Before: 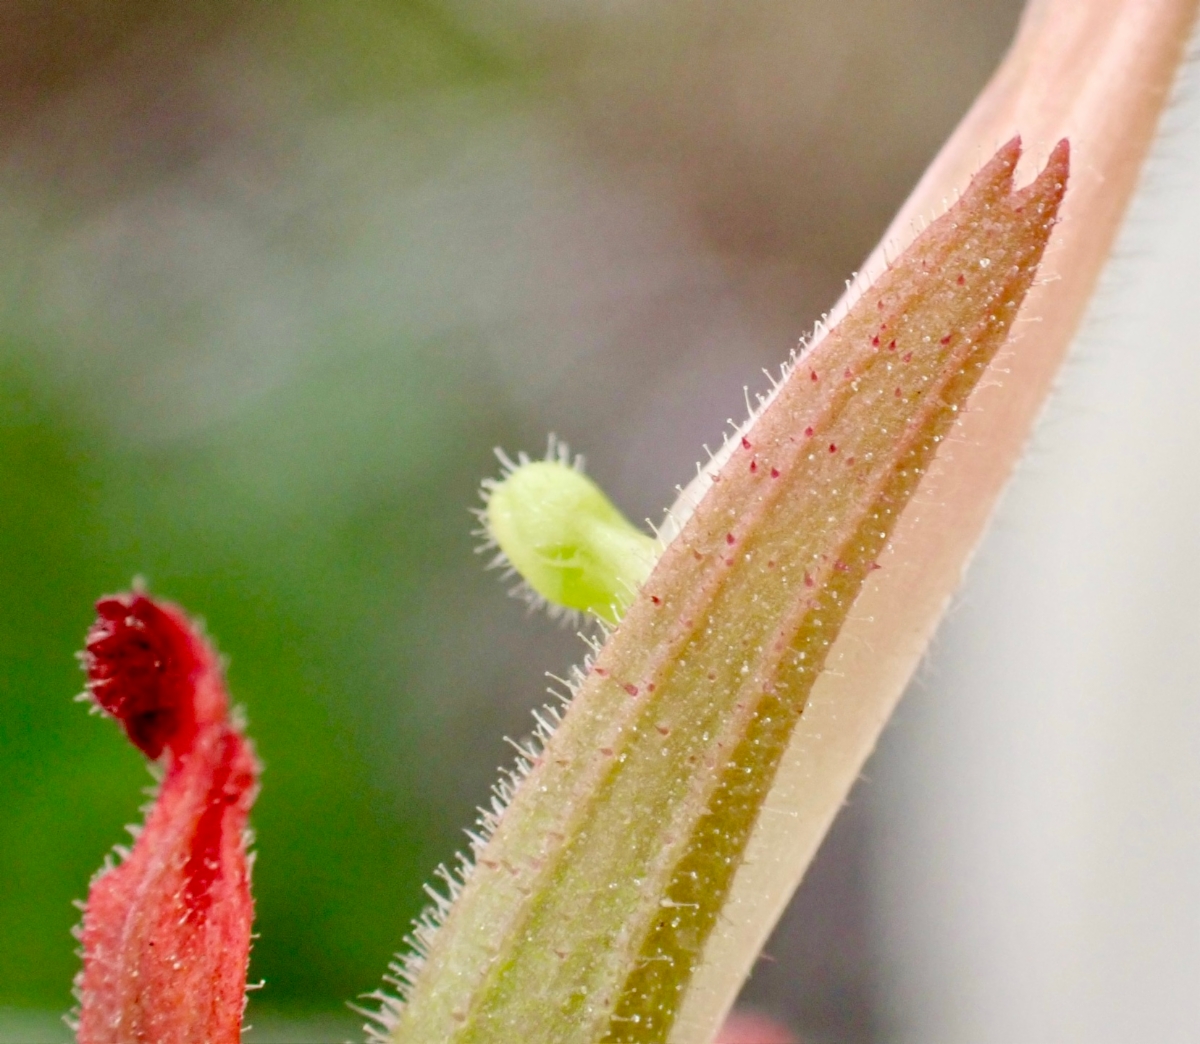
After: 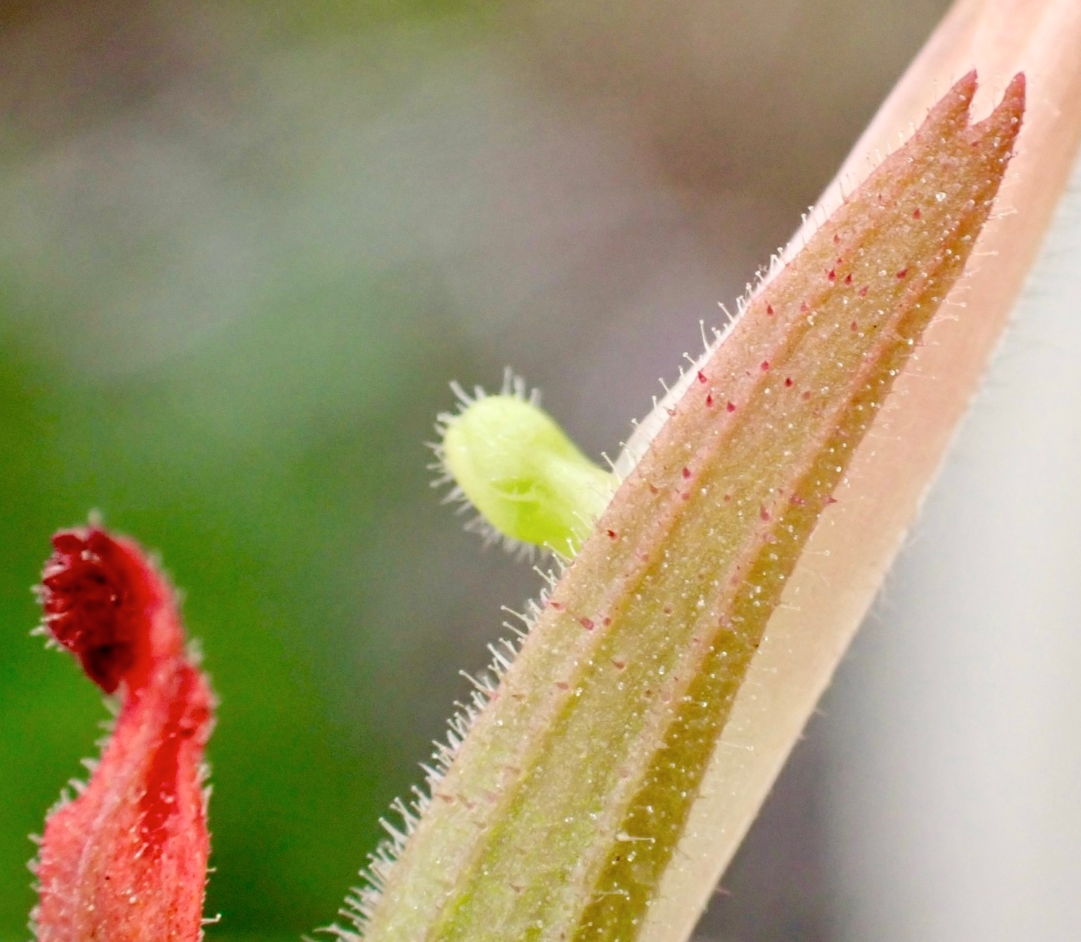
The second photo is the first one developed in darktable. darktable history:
crop: left 3.726%, top 6.374%, right 6.131%, bottom 3.317%
color zones: curves: ch0 [(0.27, 0.396) (0.563, 0.504) (0.75, 0.5) (0.787, 0.307)], mix -121.11%
